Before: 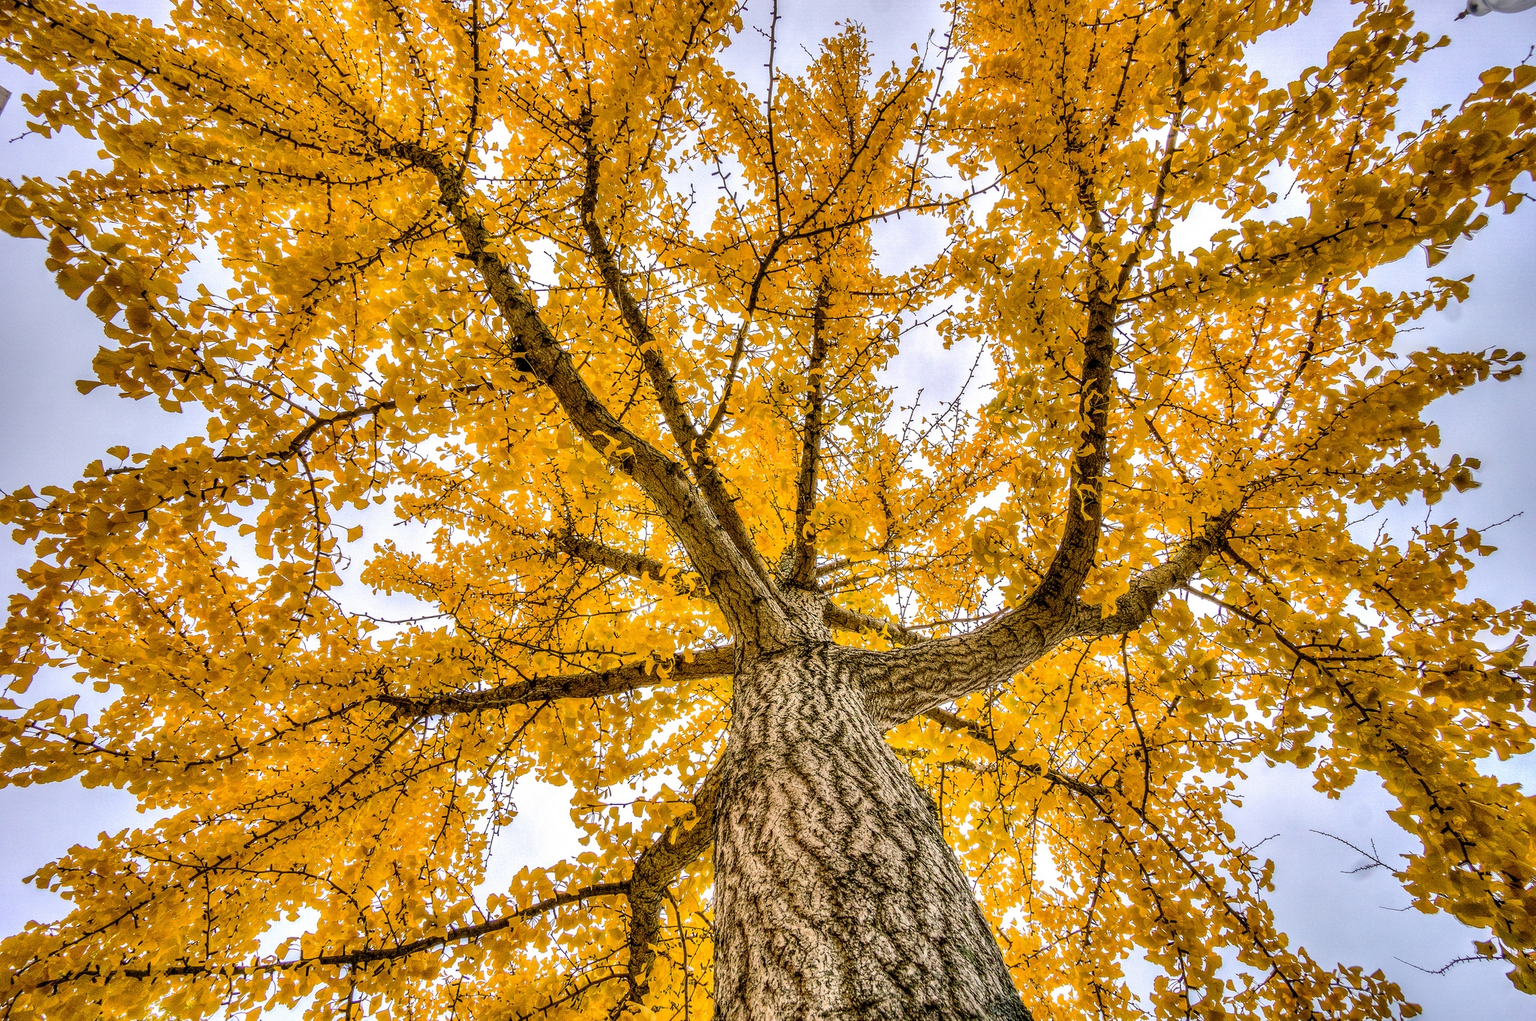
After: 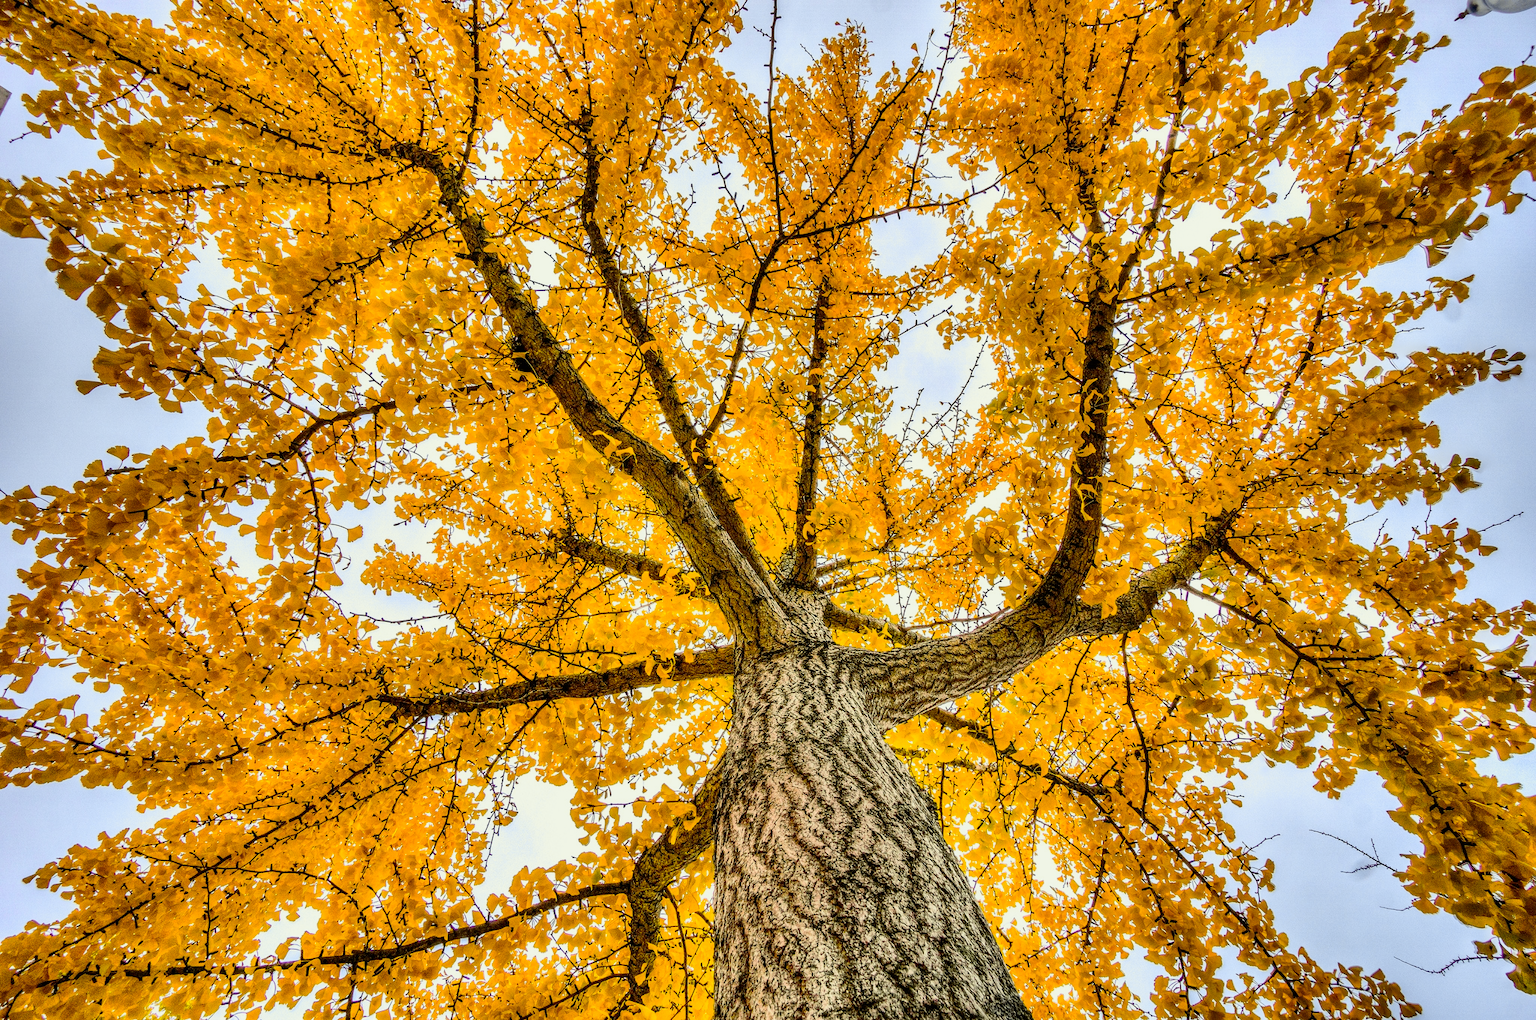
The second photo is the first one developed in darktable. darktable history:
color correction: highlights a* -4.24, highlights b* 6.61
tone curve: curves: ch0 [(0, 0) (0.087, 0.054) (0.281, 0.245) (0.506, 0.526) (0.8, 0.824) (0.994, 0.955)]; ch1 [(0, 0) (0.27, 0.195) (0.406, 0.435) (0.452, 0.474) (0.495, 0.5) (0.514, 0.508) (0.563, 0.584) (0.654, 0.689) (1, 1)]; ch2 [(0, 0) (0.269, 0.299) (0.459, 0.441) (0.498, 0.499) (0.523, 0.52) (0.551, 0.549) (0.633, 0.625) (0.659, 0.681) (0.718, 0.764) (1, 1)], color space Lab, independent channels, preserve colors none
